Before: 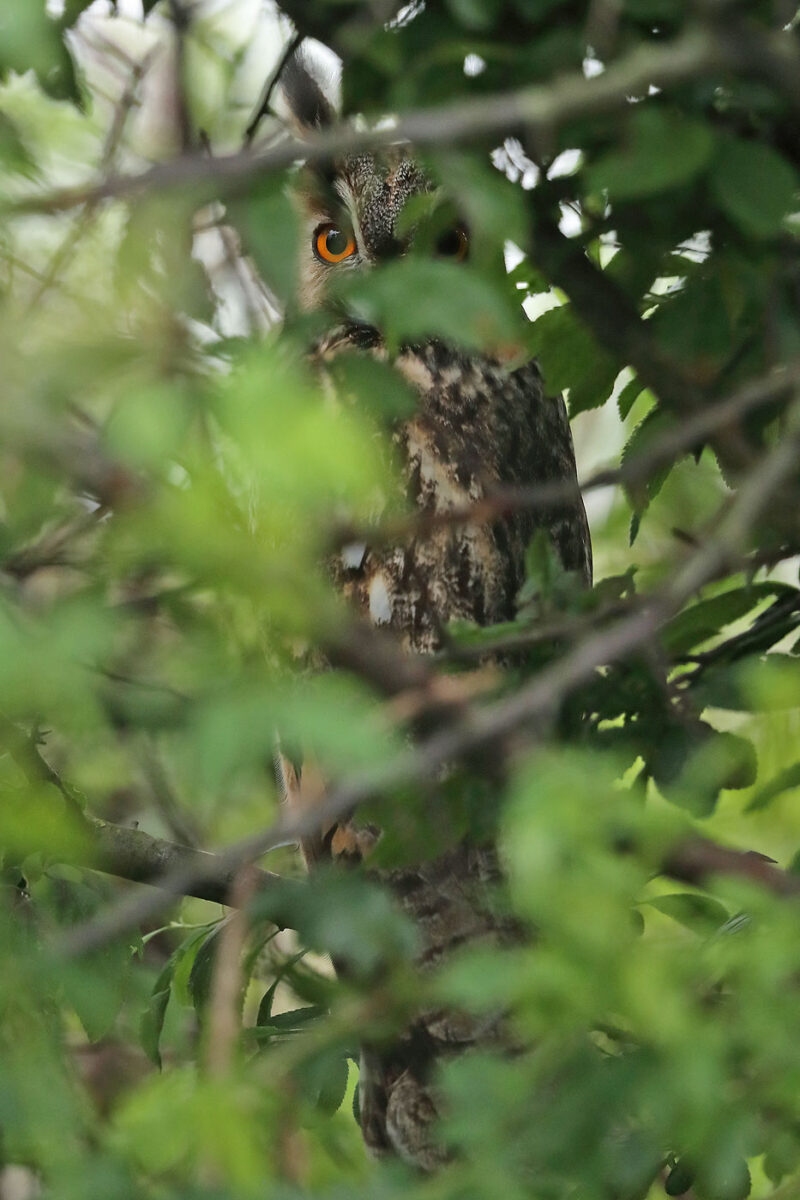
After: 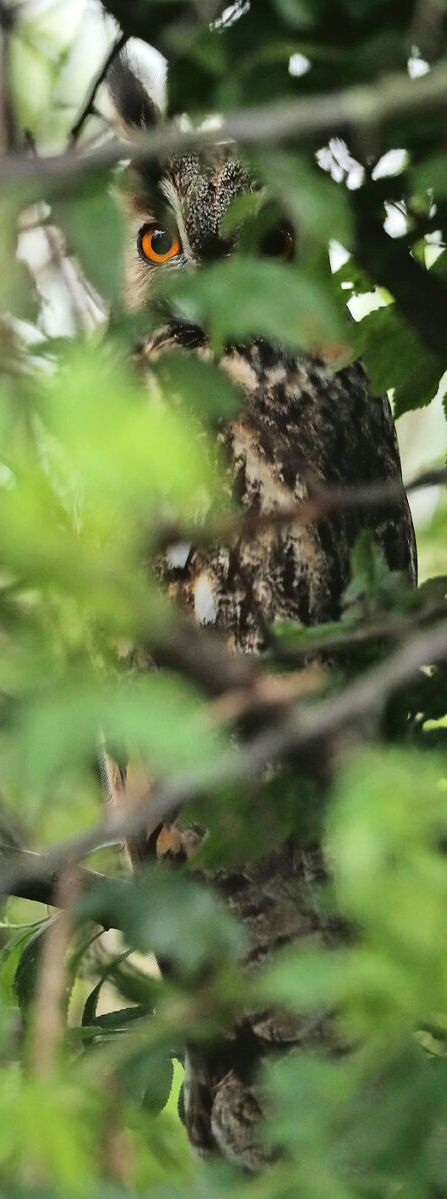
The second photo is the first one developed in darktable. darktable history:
crop: left 21.936%, right 22.089%, bottom 0.01%
color calibration: illuminant same as pipeline (D50), adaptation XYZ, x 0.346, y 0.358, temperature 5006.25 K
local contrast: highlights 62%, shadows 110%, detail 106%, midtone range 0.536
tone equalizer: -8 EV -0.411 EV, -7 EV -0.415 EV, -6 EV -0.298 EV, -5 EV -0.25 EV, -3 EV 0.217 EV, -2 EV 0.355 EV, -1 EV 0.39 EV, +0 EV 0.397 EV
tone curve: curves: ch0 [(0, 0.047) (0.15, 0.127) (0.46, 0.466) (0.751, 0.788) (1, 0.961)]; ch1 [(0, 0) (0.43, 0.408) (0.476, 0.469) (0.505, 0.501) (0.553, 0.557) (0.592, 0.58) (0.631, 0.625) (1, 1)]; ch2 [(0, 0) (0.505, 0.495) (0.55, 0.557) (0.583, 0.573) (1, 1)], color space Lab, linked channels, preserve colors none
